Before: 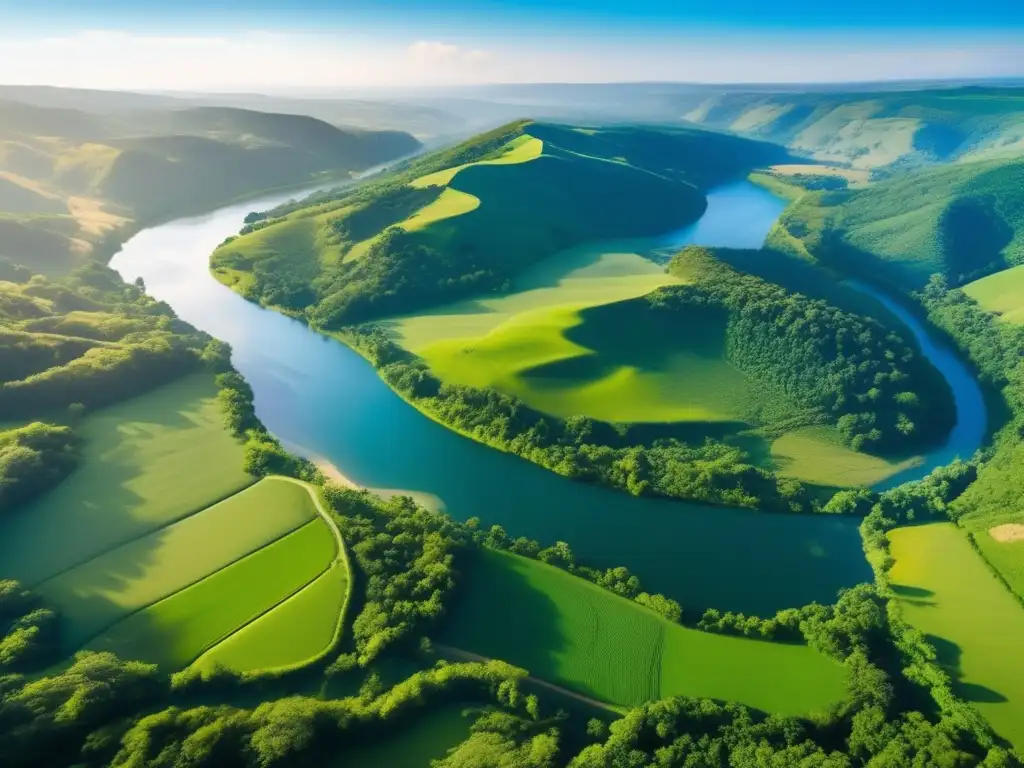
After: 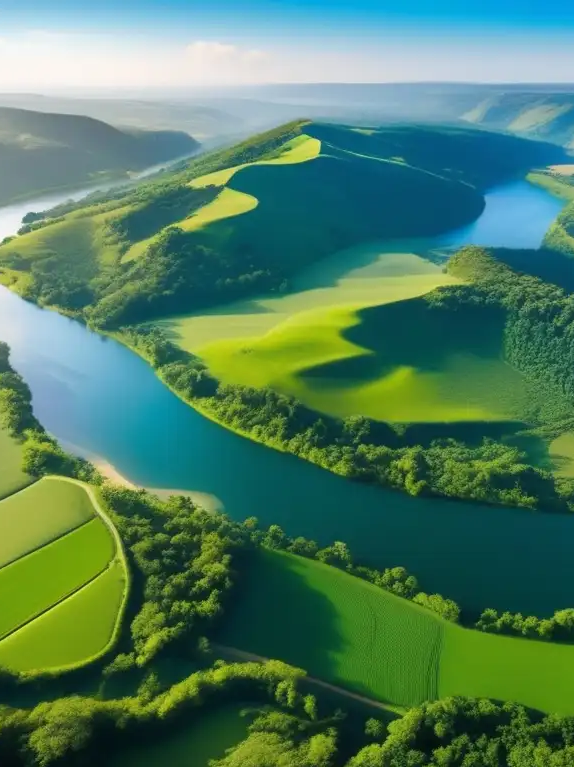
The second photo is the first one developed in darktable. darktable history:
crop: left 21.775%, right 22.145%, bottom 0.003%
